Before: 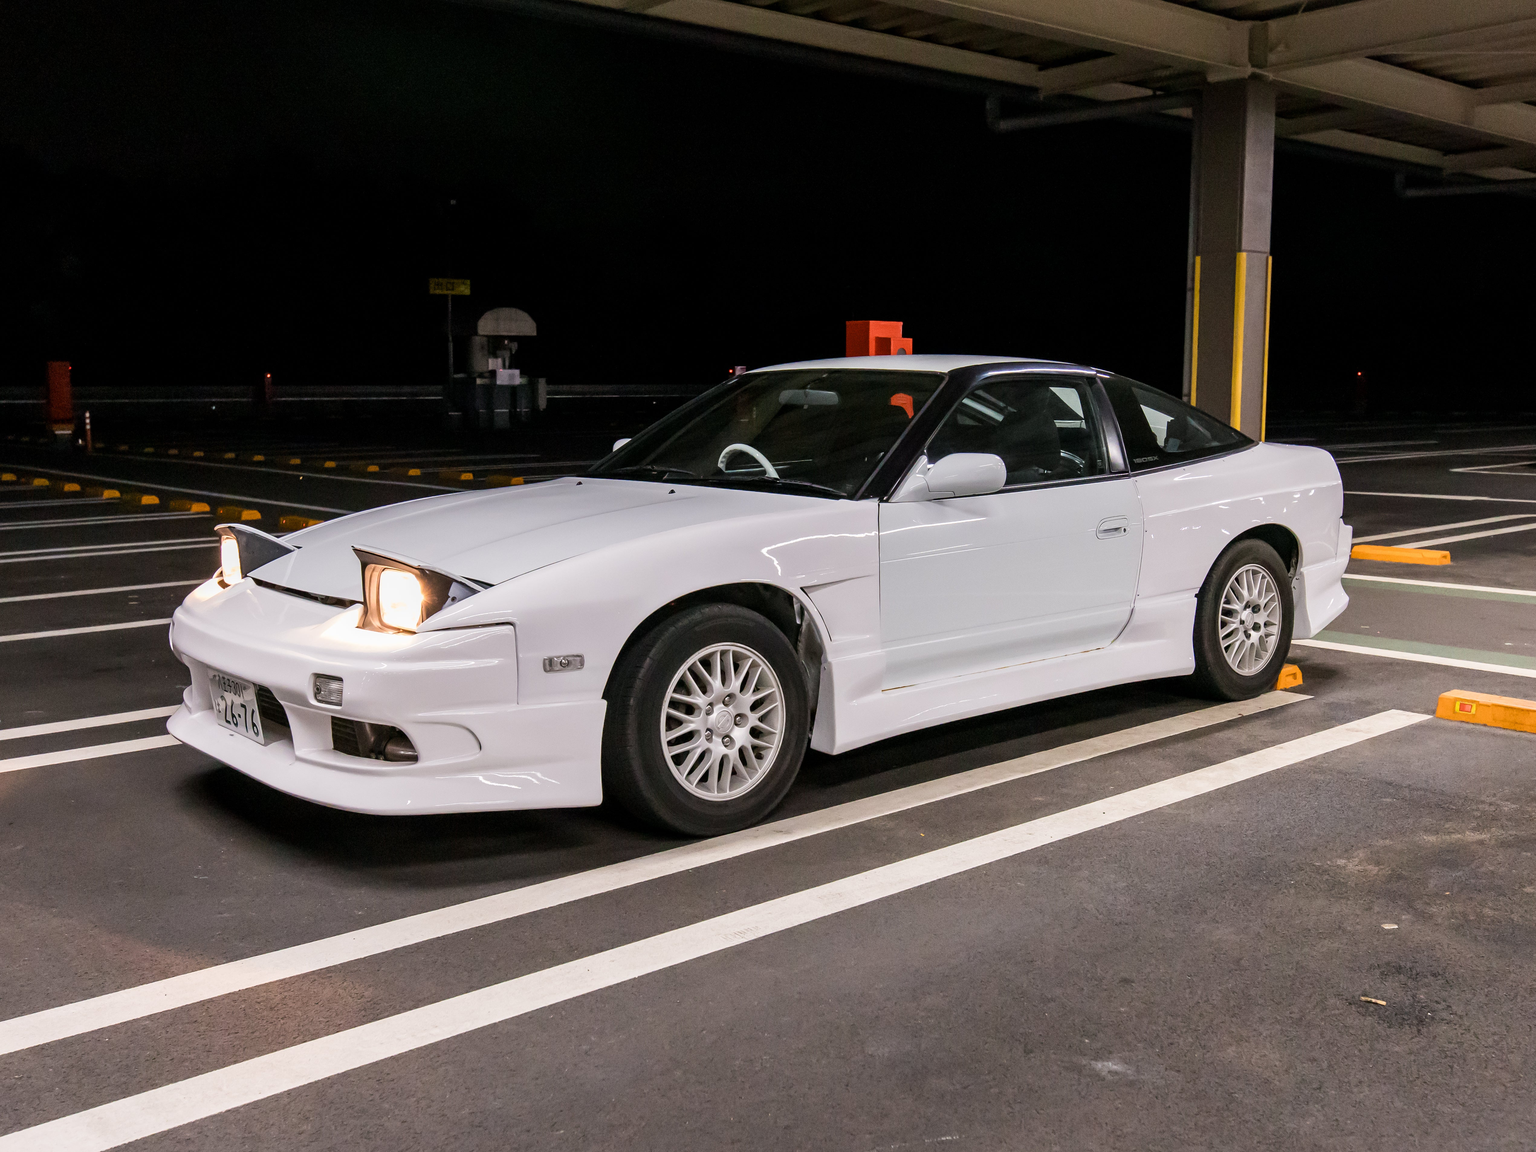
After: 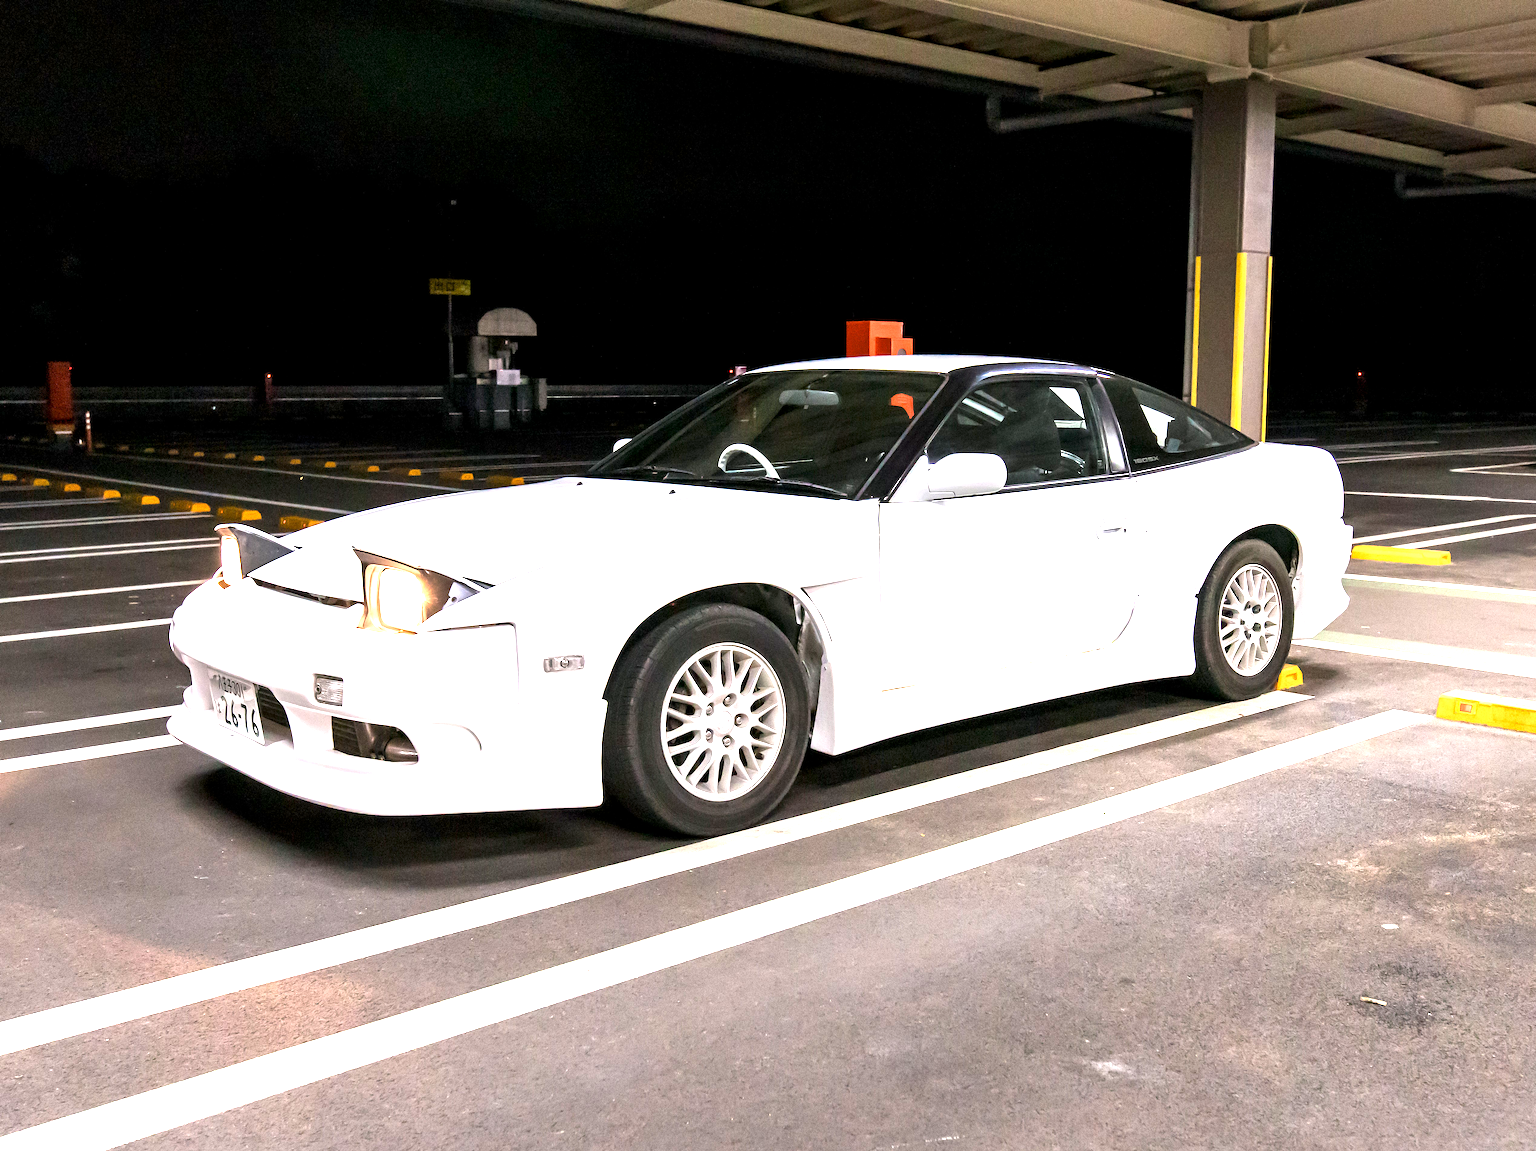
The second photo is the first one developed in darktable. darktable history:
exposure: black level correction 0.001, exposure 1.726 EV, compensate highlight preservation false
